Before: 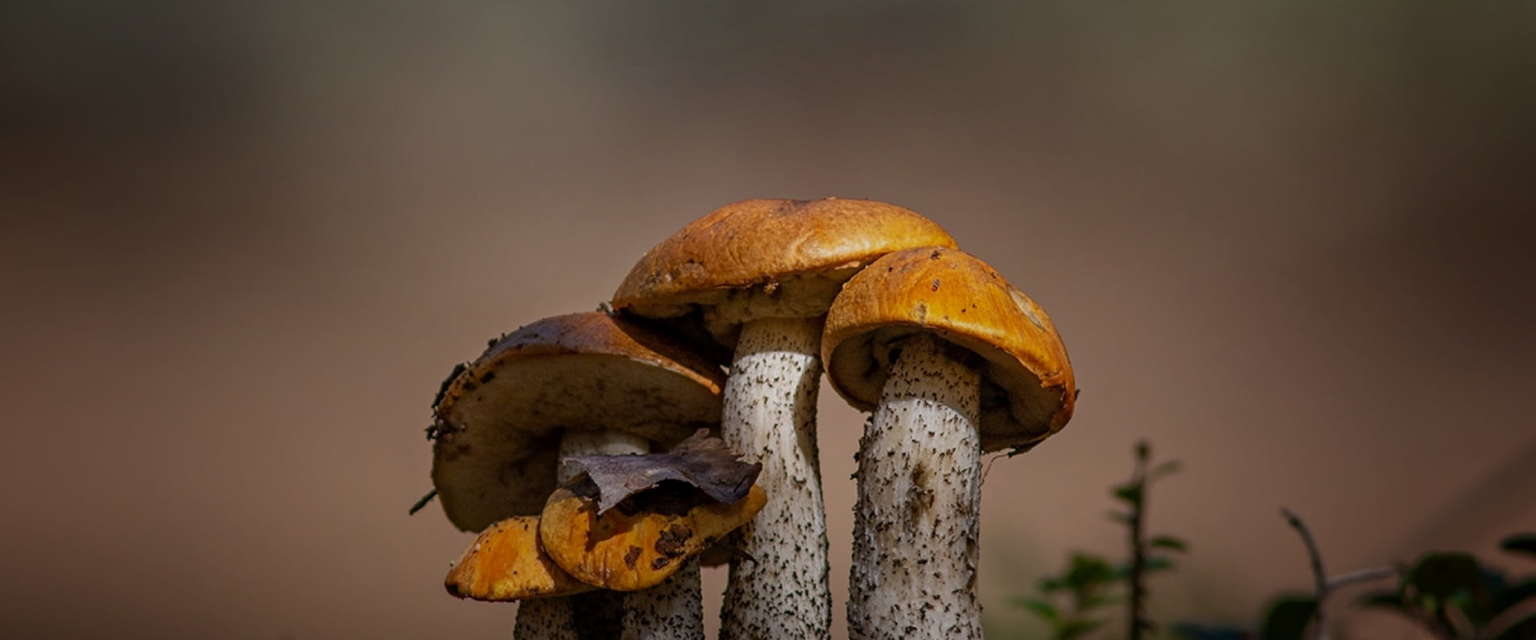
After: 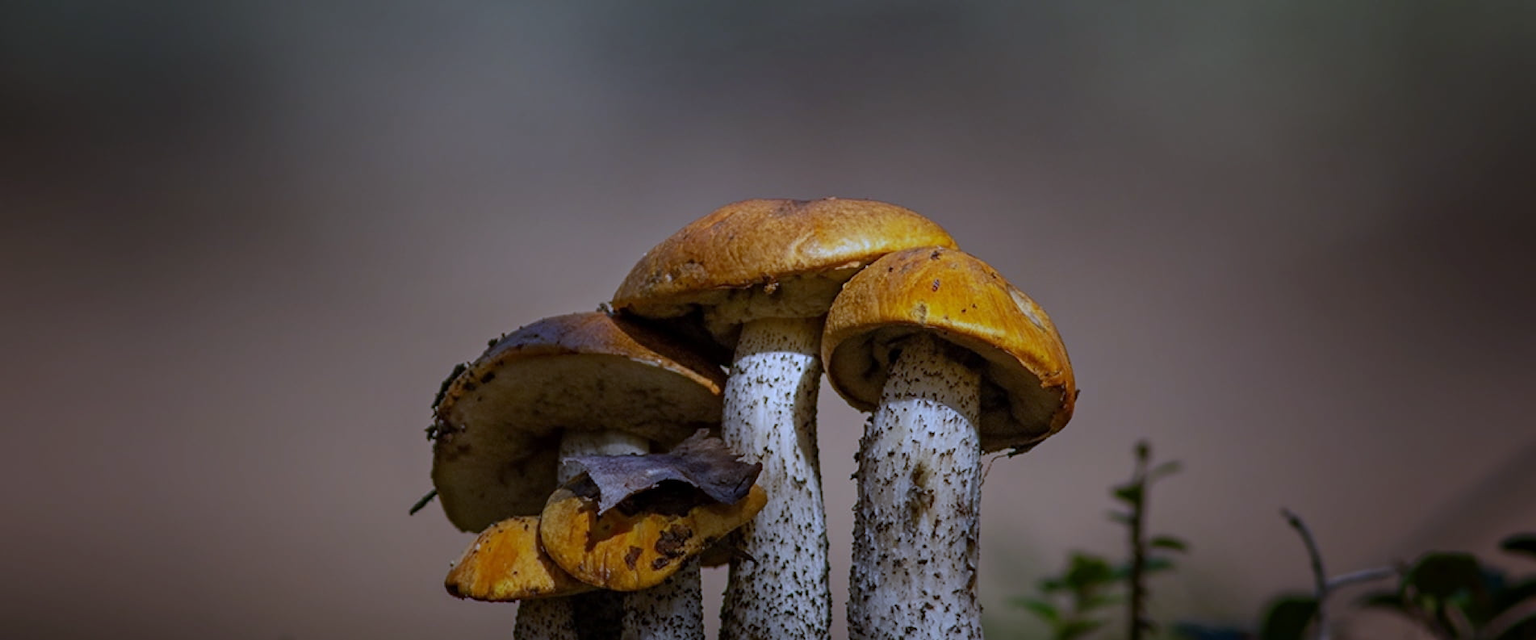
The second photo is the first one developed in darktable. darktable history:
white balance: red 0.871, blue 1.249
